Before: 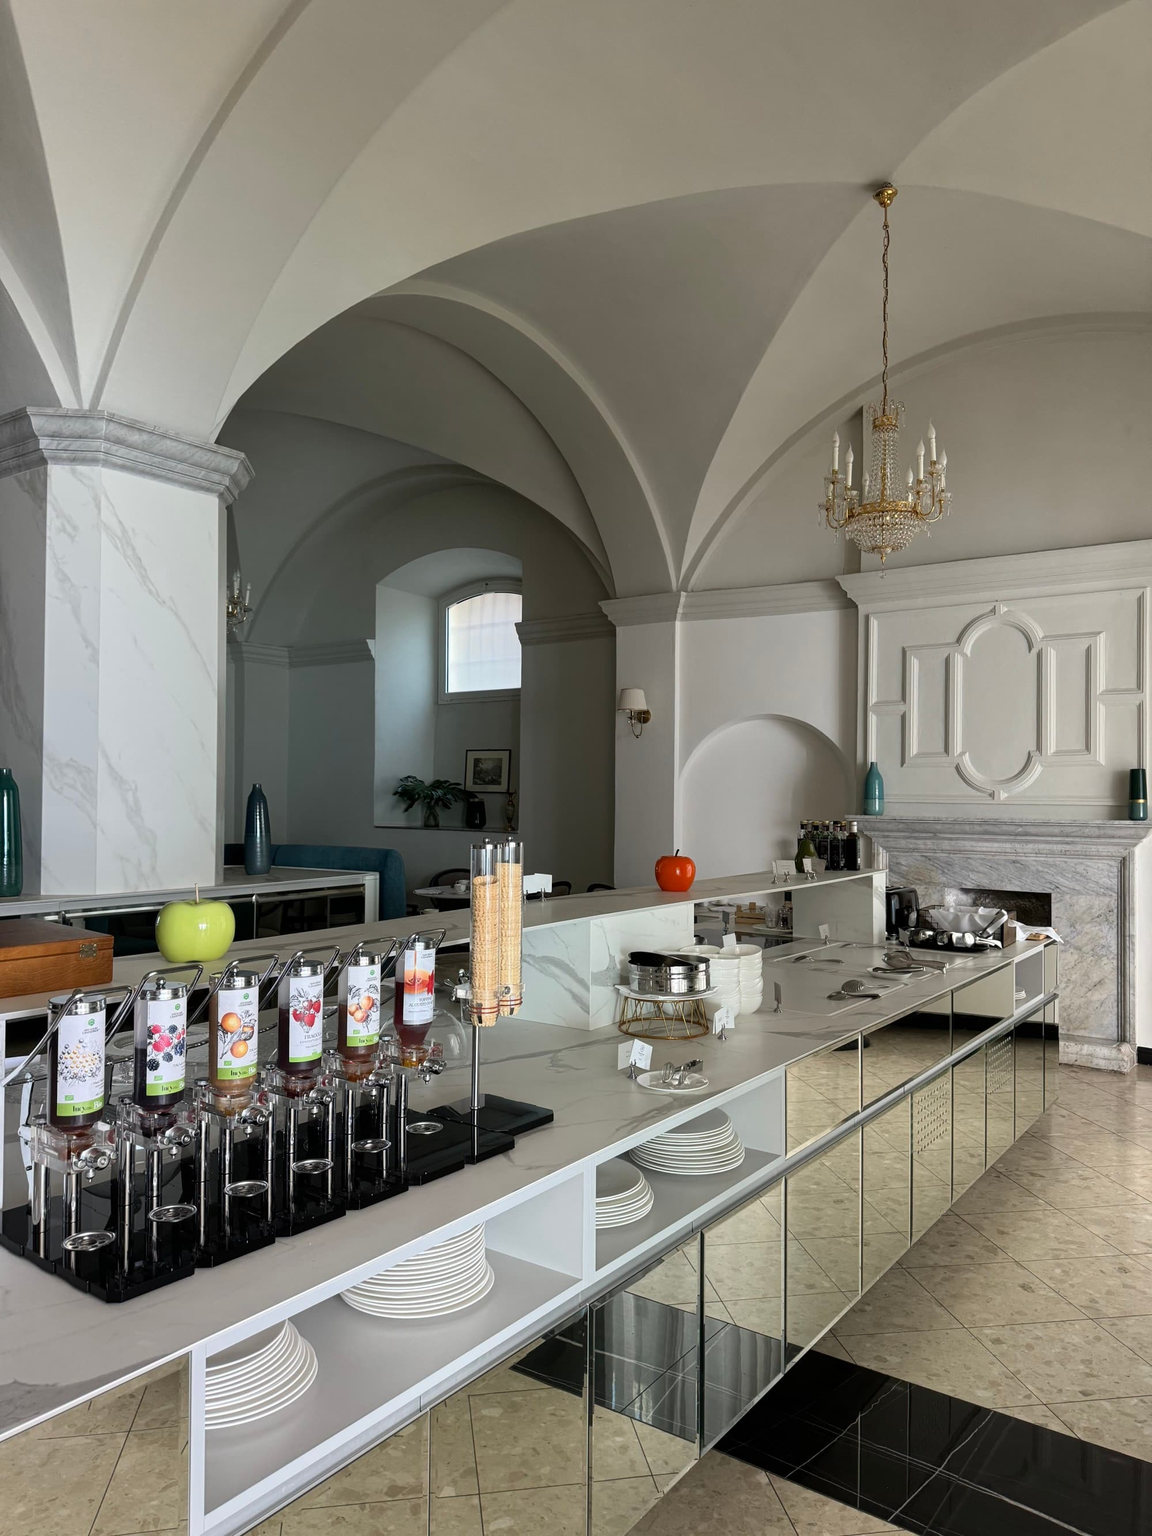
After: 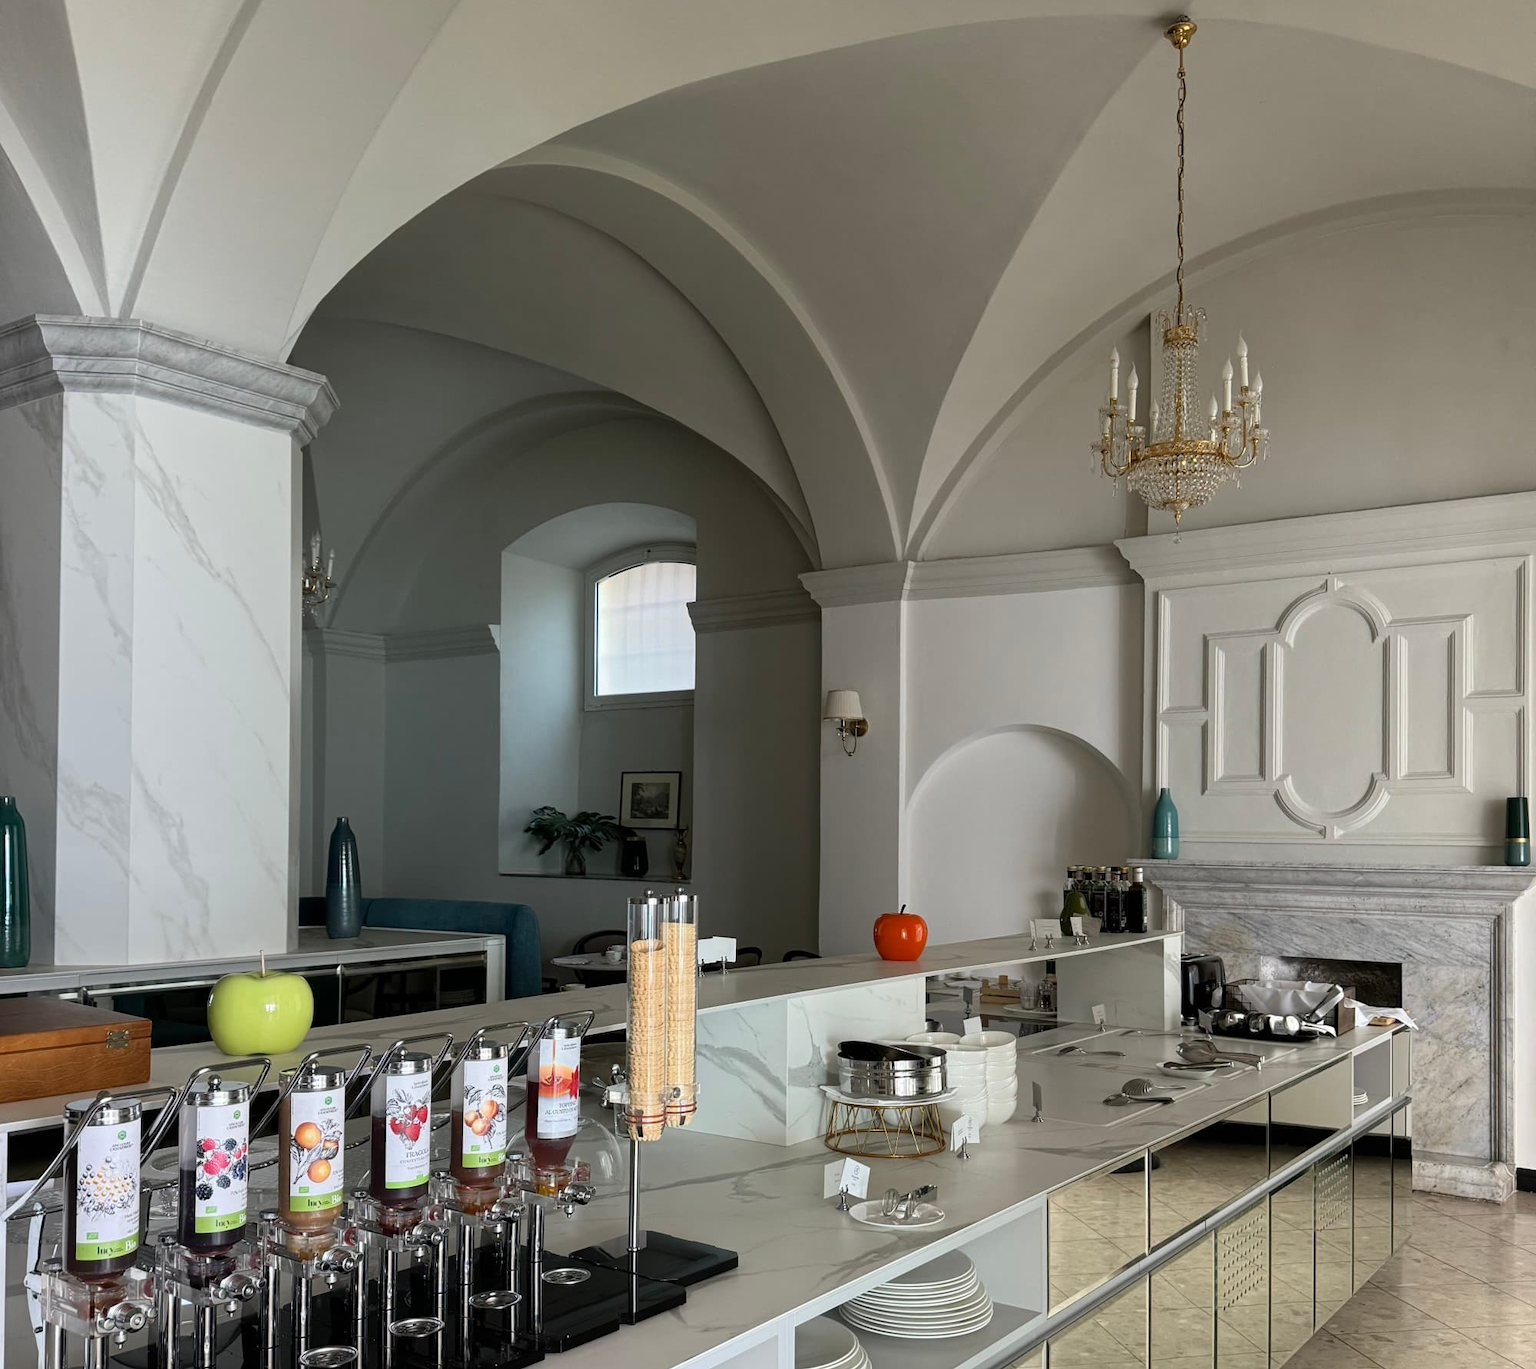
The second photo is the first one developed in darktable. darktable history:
crop: top 11.157%, bottom 21.966%
